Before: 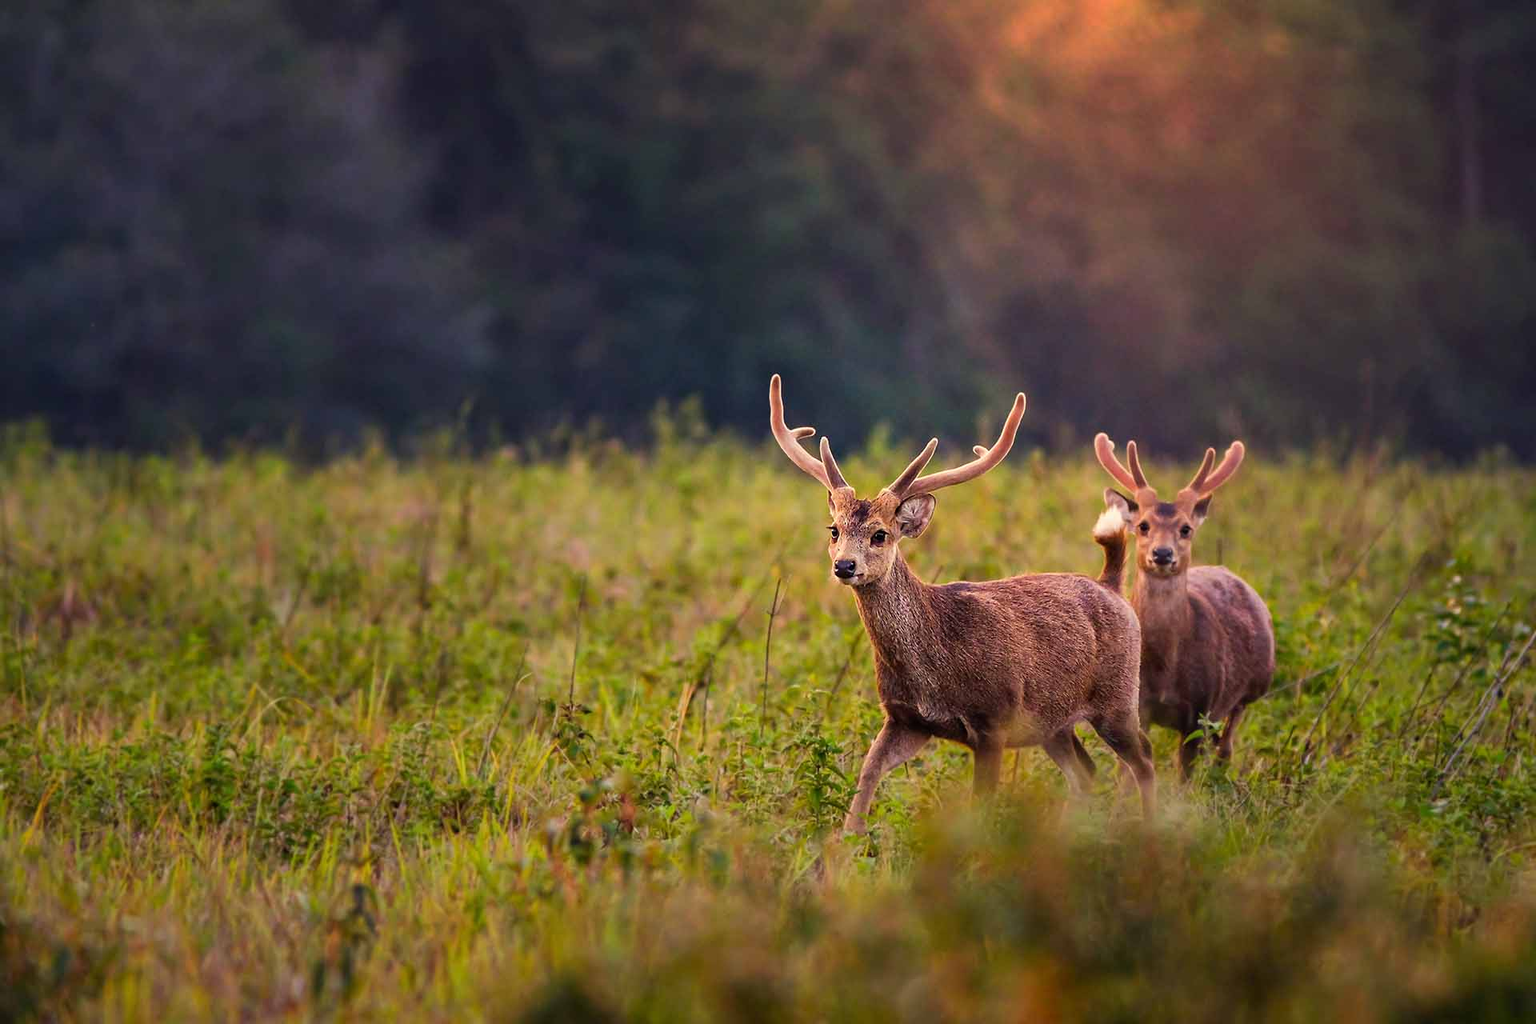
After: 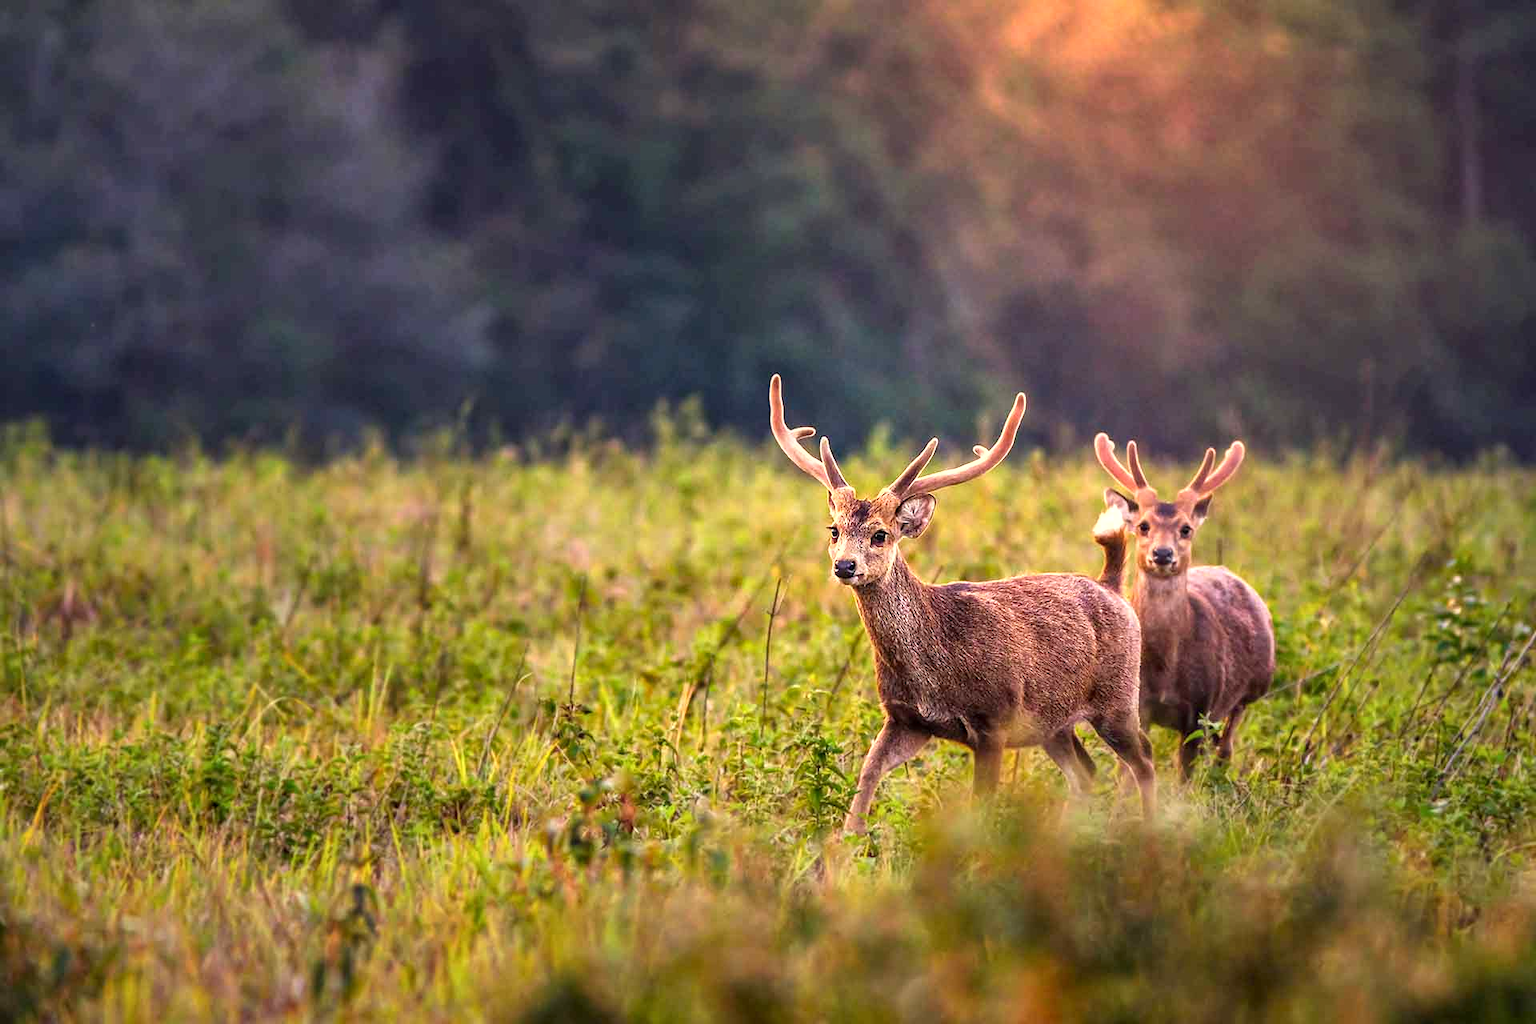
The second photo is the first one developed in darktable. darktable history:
local contrast: on, module defaults
shadows and highlights: shadows 25.48, highlights -47.9, soften with gaussian
exposure: black level correction 0, exposure 0.694 EV, compensate highlight preservation false
